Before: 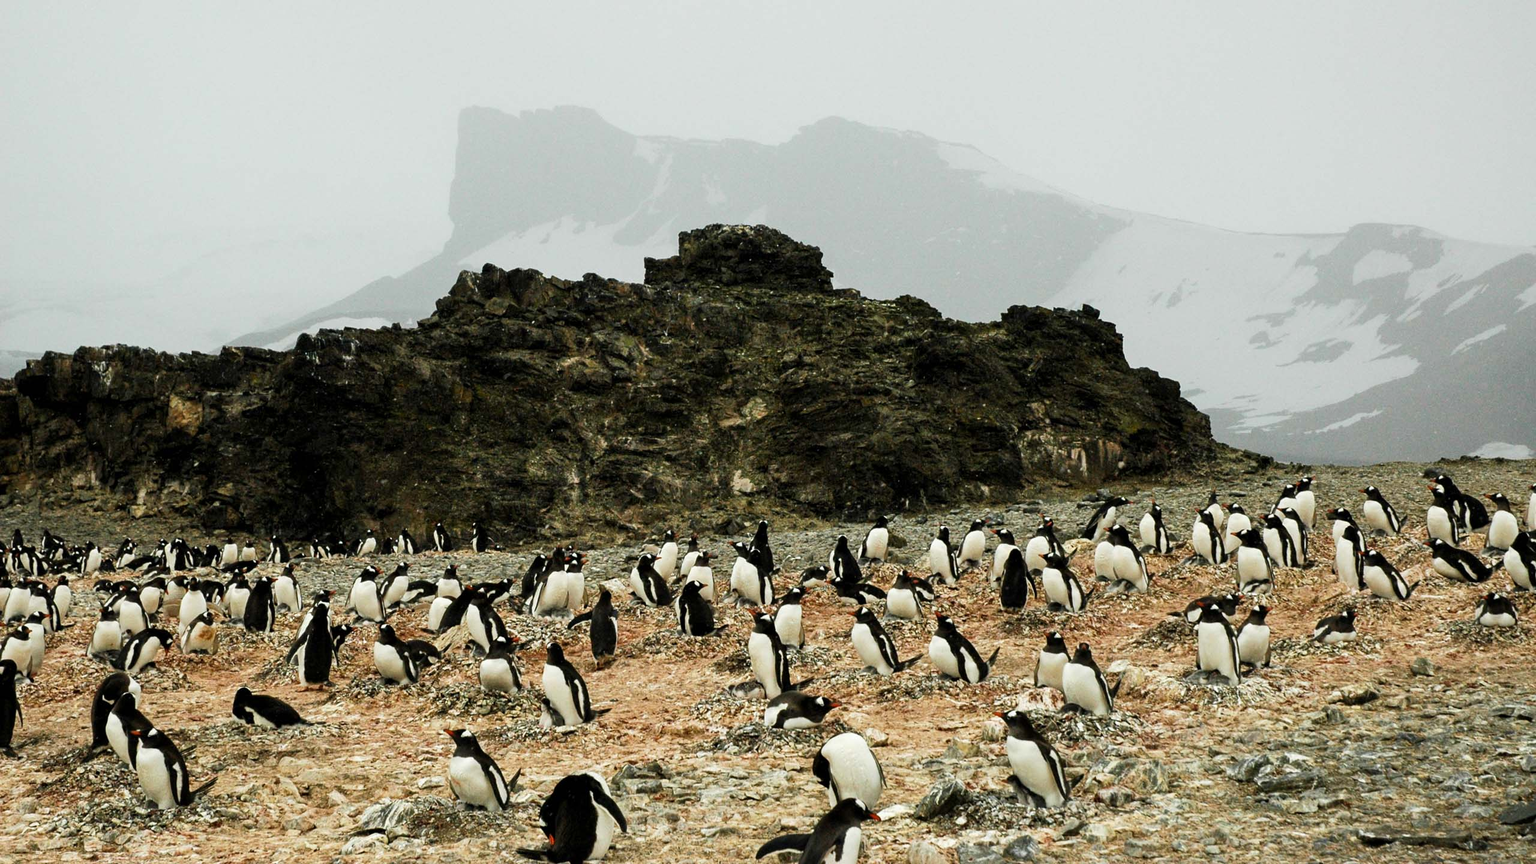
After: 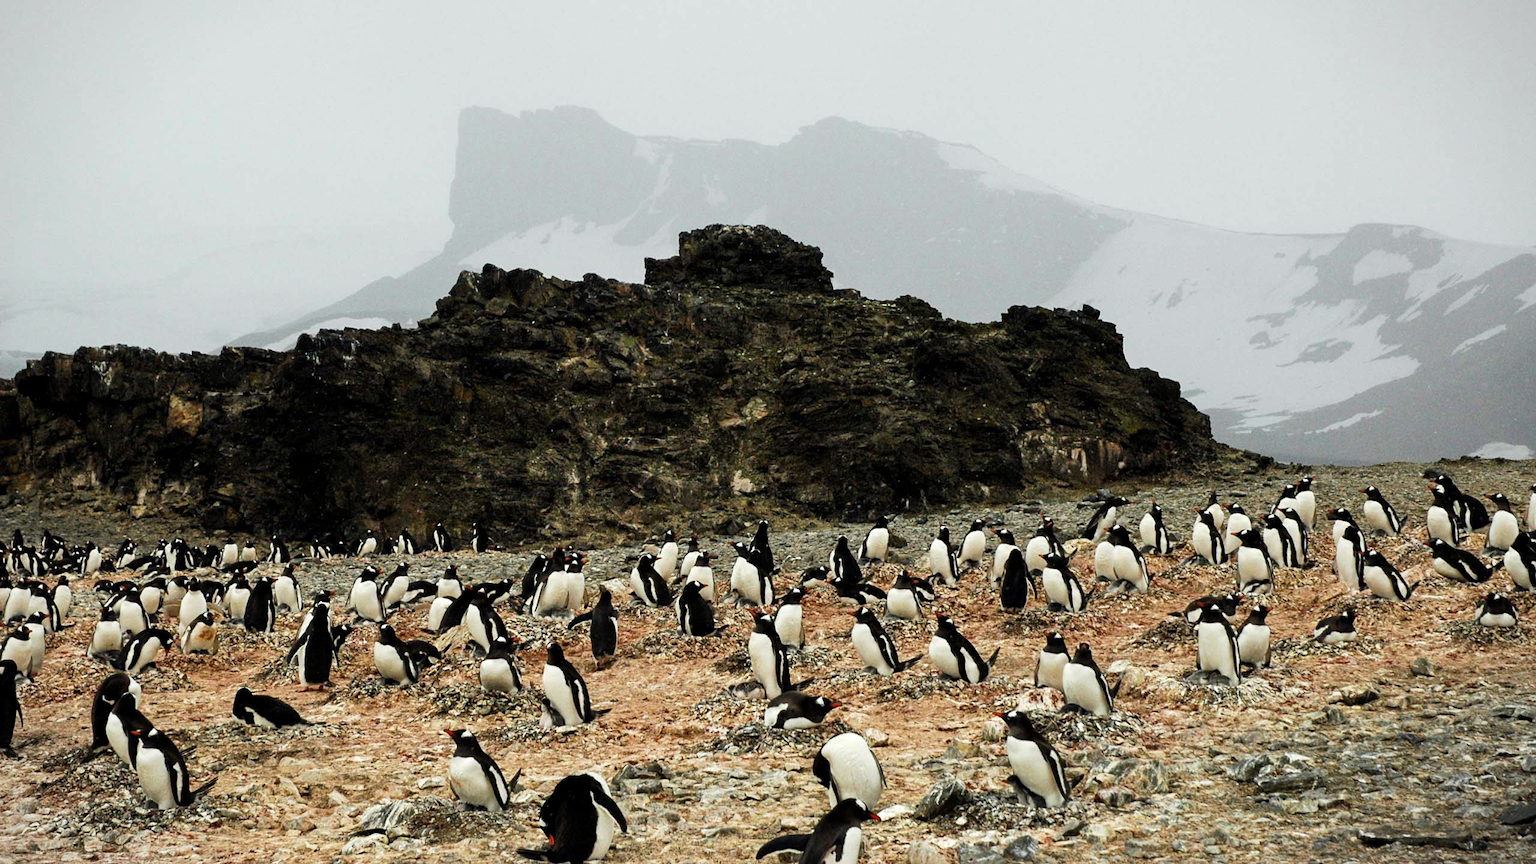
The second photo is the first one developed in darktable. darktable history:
color balance: gamma [0.9, 0.988, 0.975, 1.025], gain [1.05, 1, 1, 1]
vignetting: fall-off start 100%, brightness -0.282, width/height ratio 1.31
